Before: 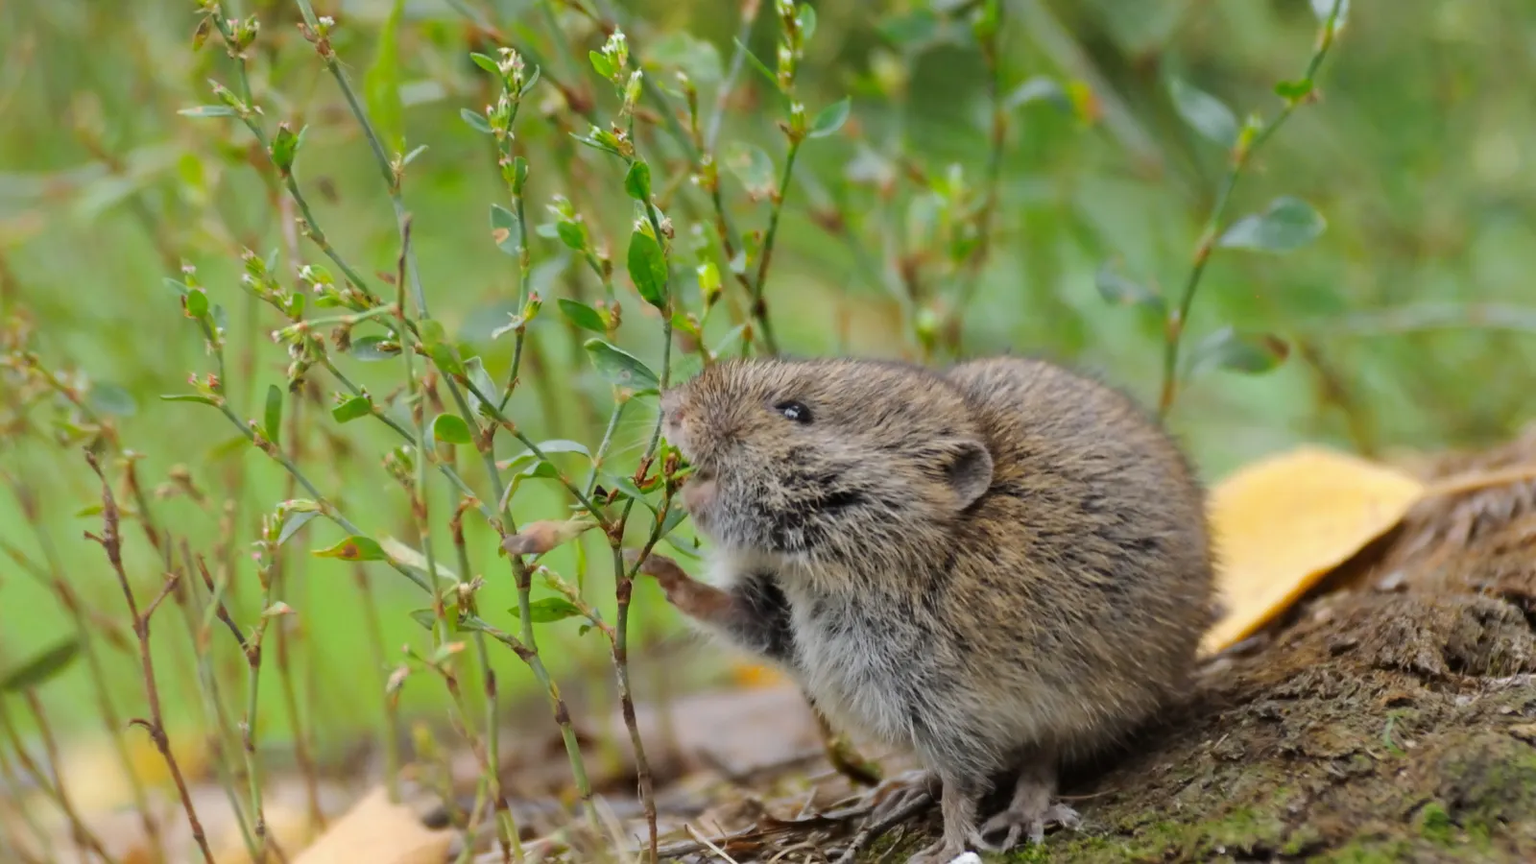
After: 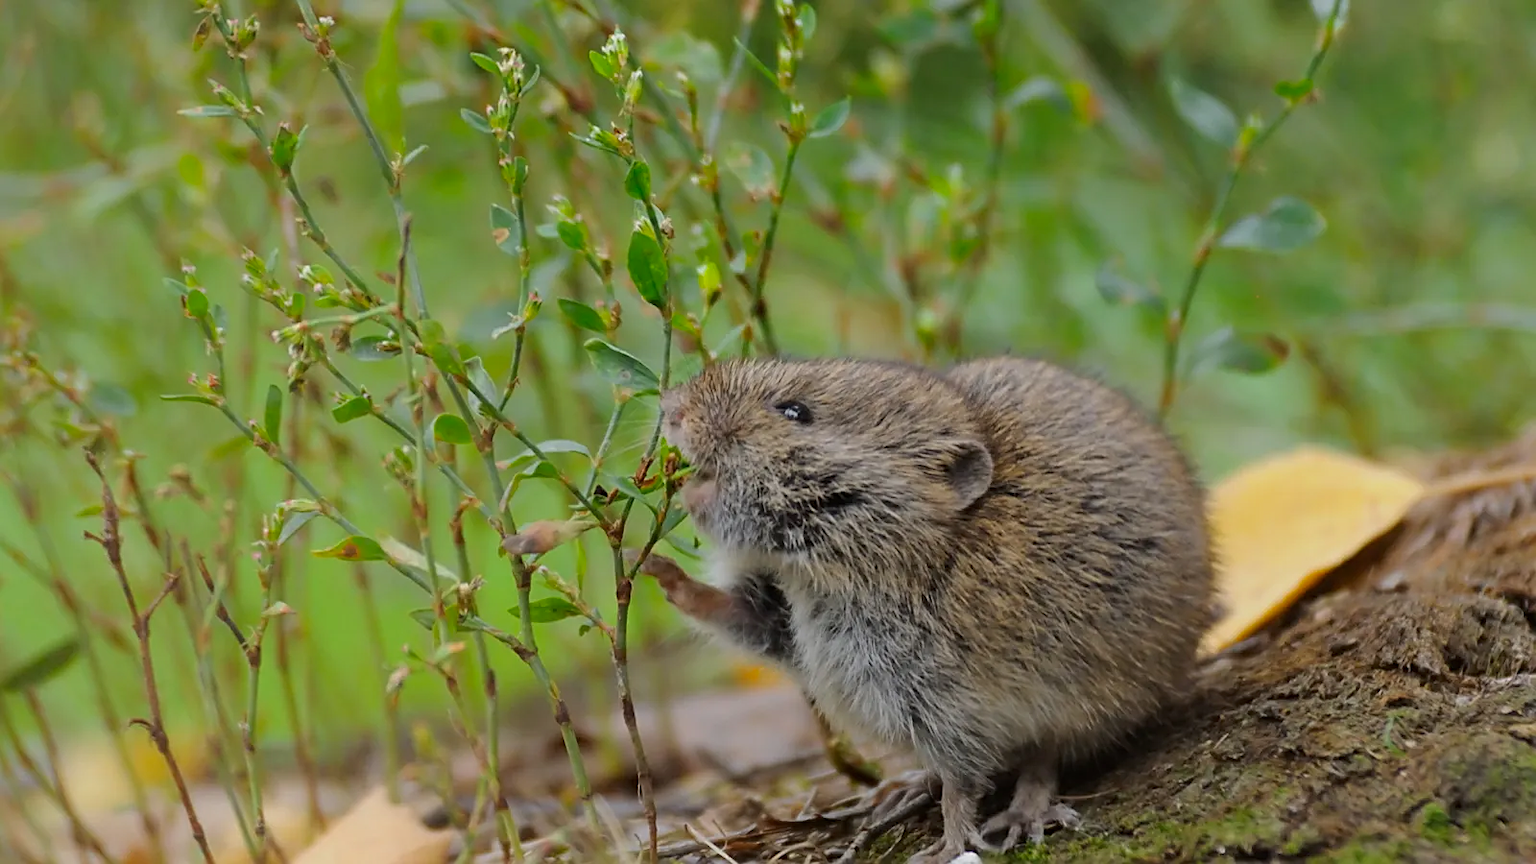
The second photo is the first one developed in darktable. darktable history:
shadows and highlights: radius 121.13, shadows 21.4, white point adjustment -9.72, highlights -14.39, soften with gaussian
sharpen: on, module defaults
